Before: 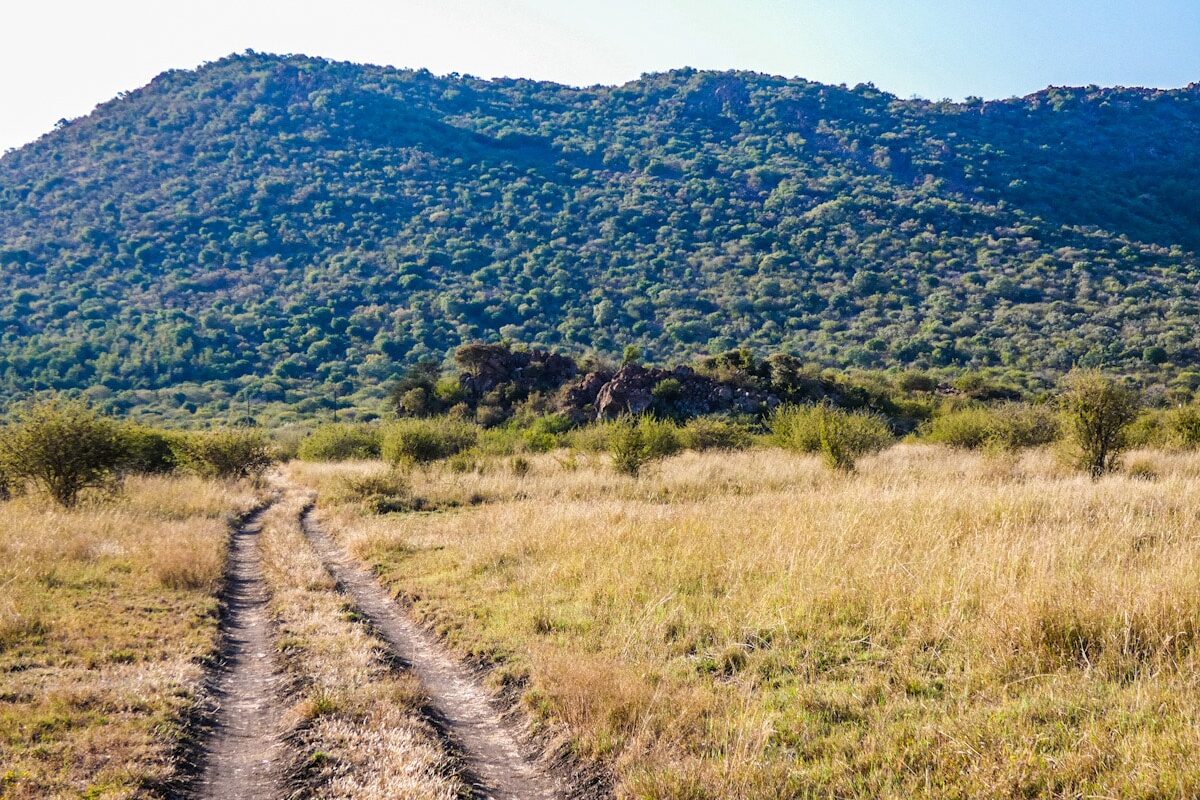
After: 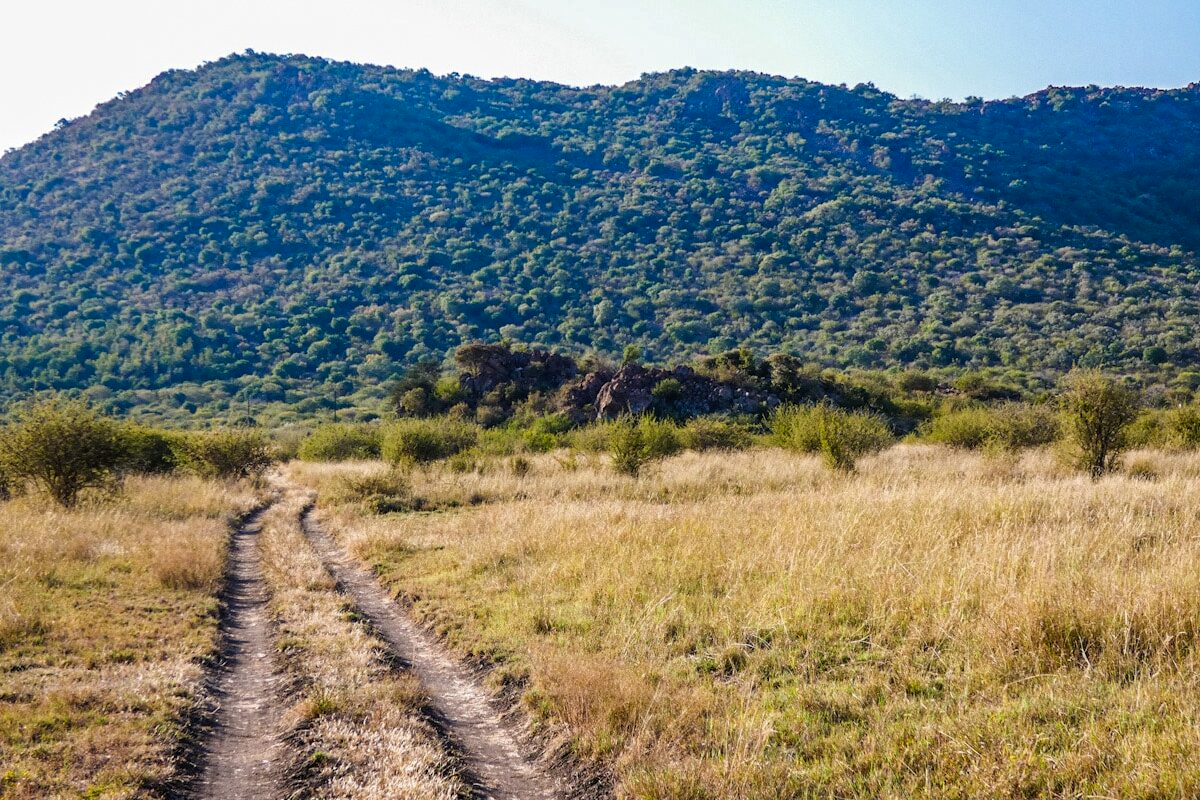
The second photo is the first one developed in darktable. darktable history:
tone curve: curves: ch0 [(0, 0) (0.641, 0.595) (1, 1)], color space Lab, independent channels, preserve colors none
